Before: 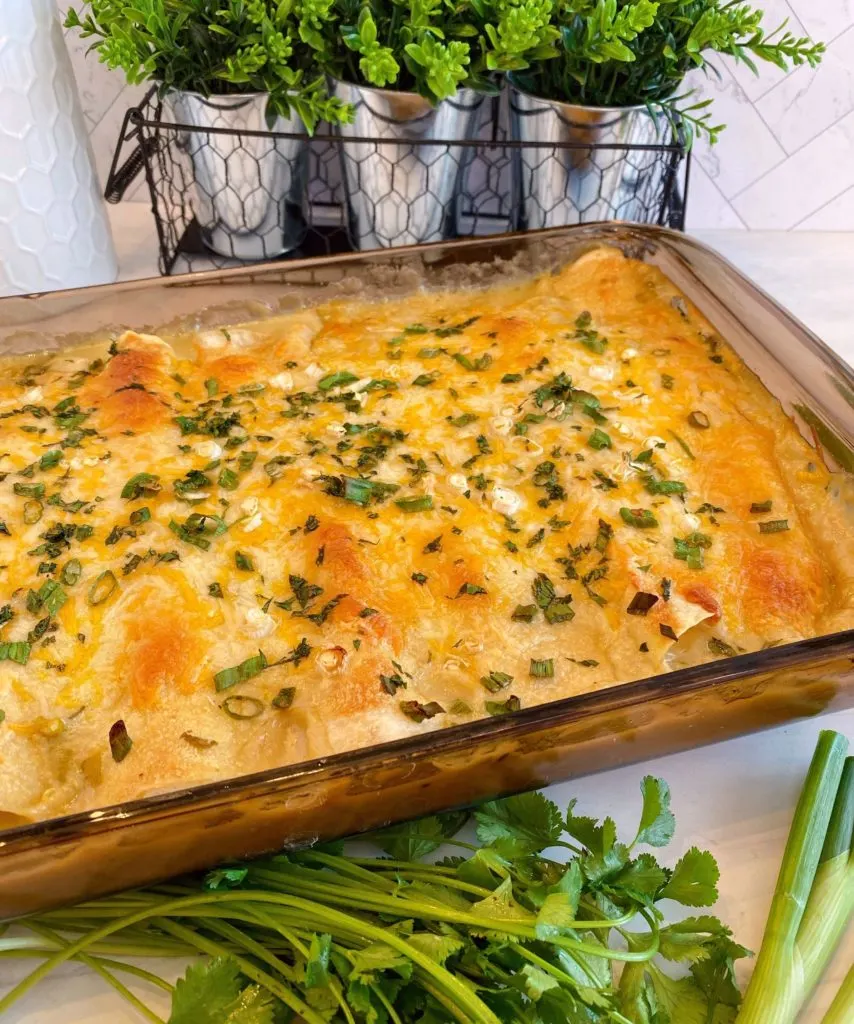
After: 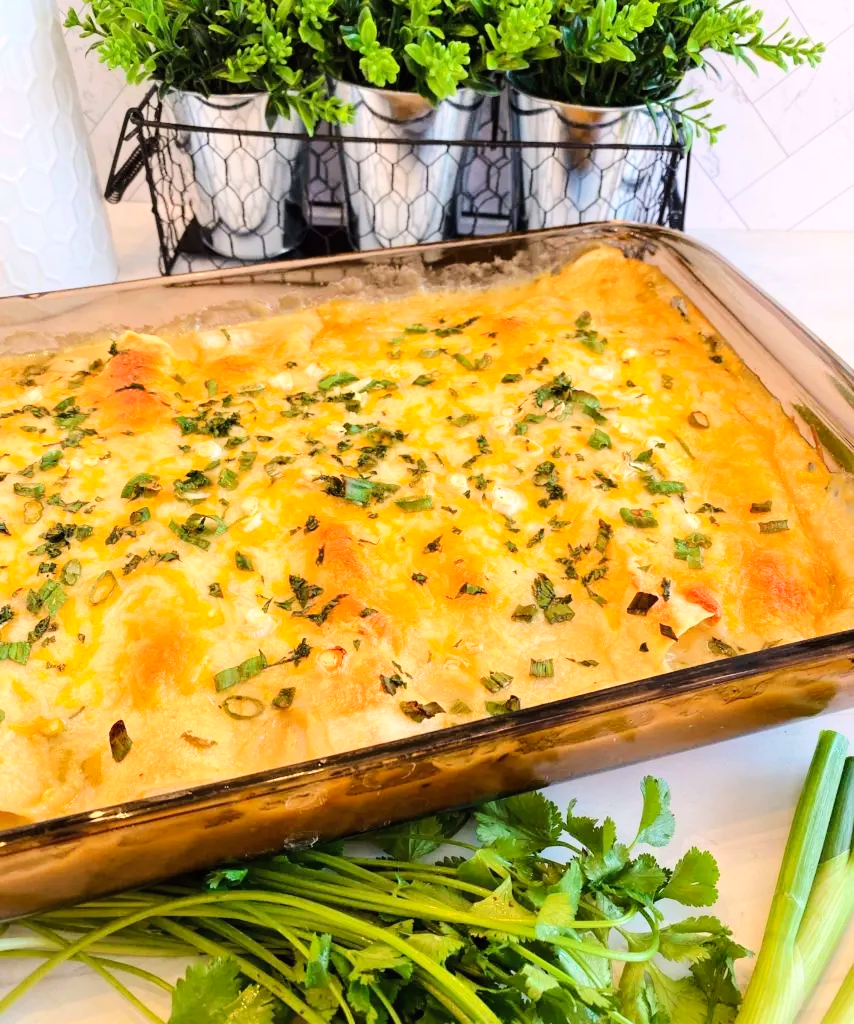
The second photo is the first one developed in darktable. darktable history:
tone curve: curves: ch0 [(0, 0) (0.081, 0.044) (0.185, 0.145) (0.283, 0.273) (0.405, 0.449) (0.495, 0.554) (0.686, 0.743) (0.826, 0.853) (0.978, 0.988)]; ch1 [(0, 0) (0.147, 0.166) (0.321, 0.362) (0.371, 0.402) (0.423, 0.426) (0.479, 0.472) (0.505, 0.497) (0.521, 0.506) (0.551, 0.546) (0.586, 0.571) (0.625, 0.638) (0.68, 0.715) (1, 1)]; ch2 [(0, 0) (0.346, 0.378) (0.404, 0.427) (0.502, 0.498) (0.531, 0.517) (0.547, 0.526) (0.582, 0.571) (0.629, 0.626) (0.717, 0.678) (1, 1)], color space Lab, linked channels, preserve colors none
contrast brightness saturation: contrast 0.197, brightness 0.153, saturation 0.149
